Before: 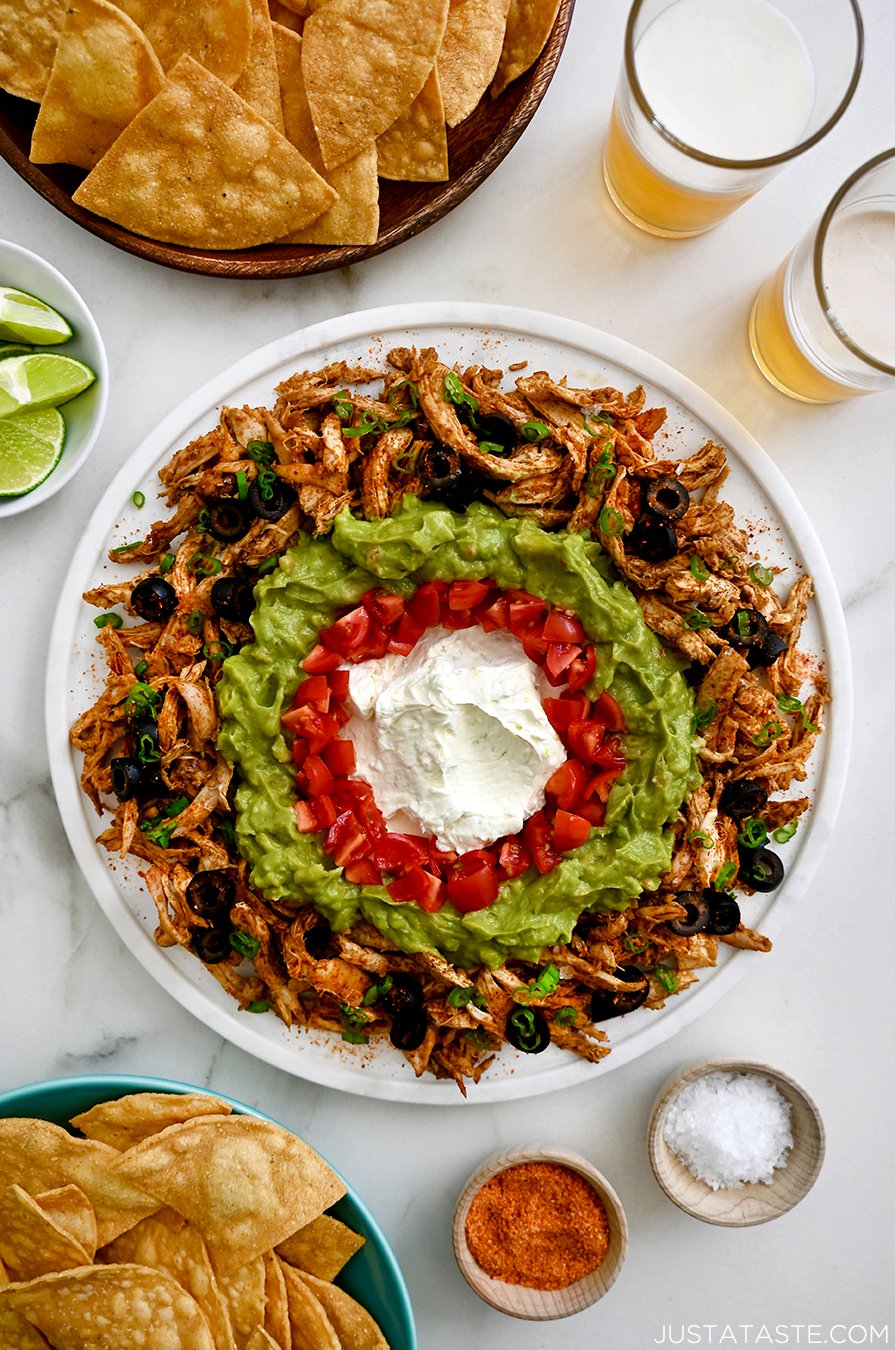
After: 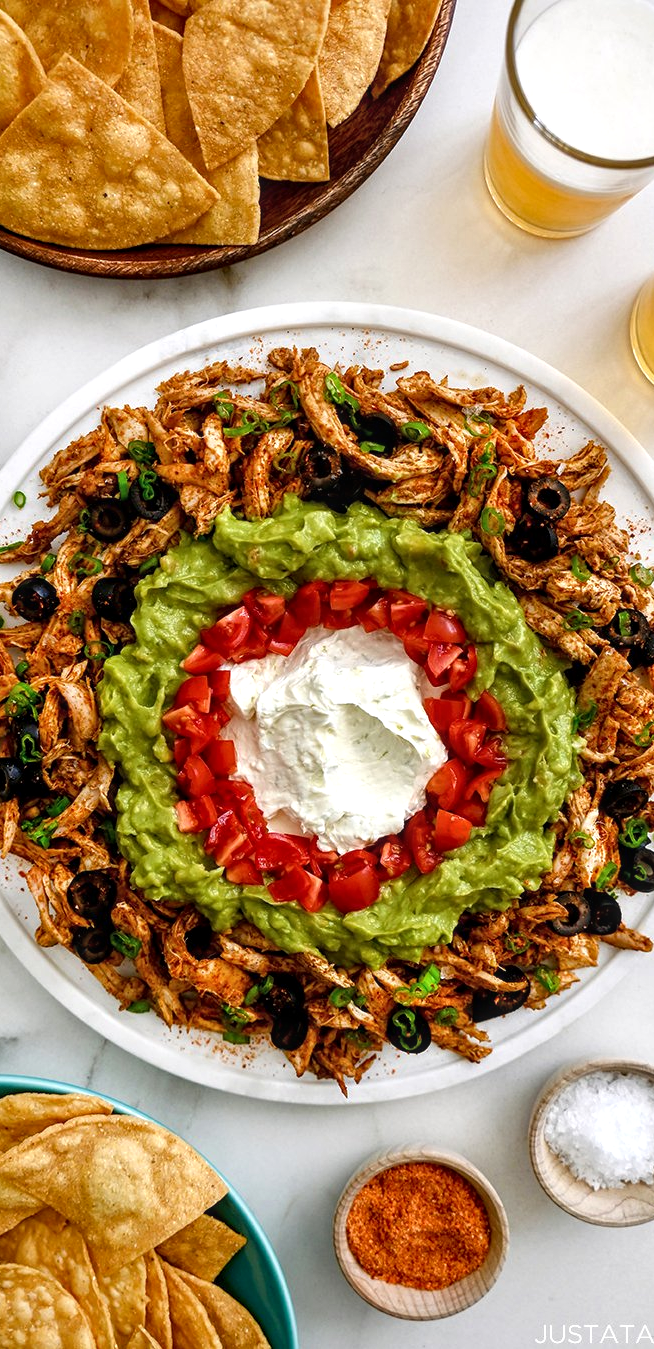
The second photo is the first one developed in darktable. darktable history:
crop: left 13.397%, right 13.509%
exposure: exposure 0.201 EV, compensate highlight preservation false
tone equalizer: on, module defaults
local contrast: on, module defaults
